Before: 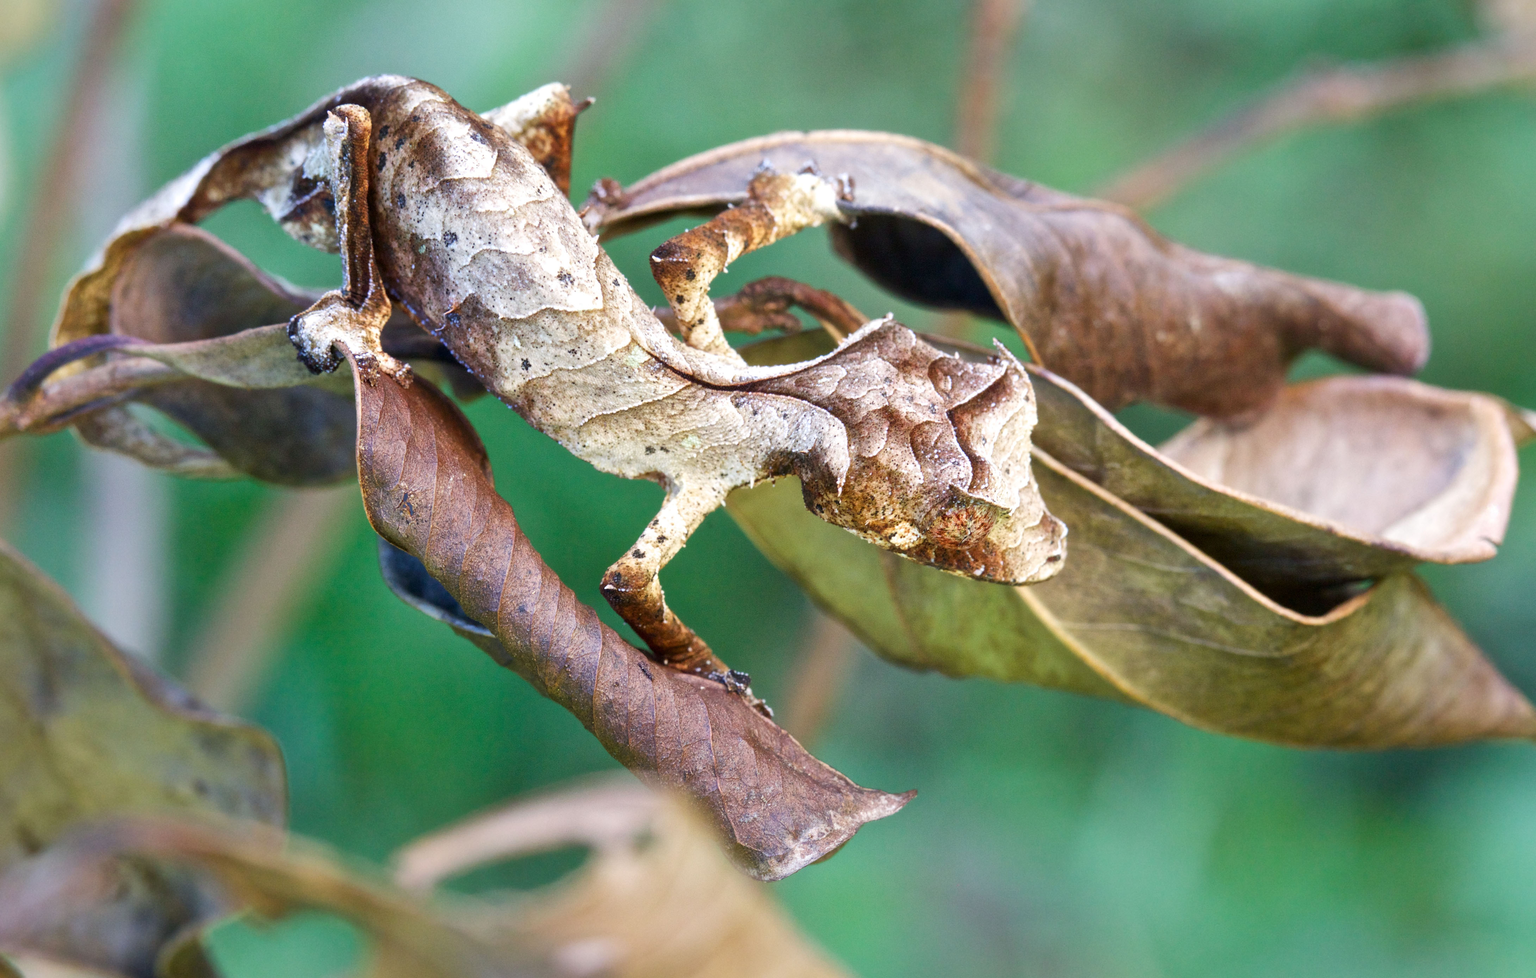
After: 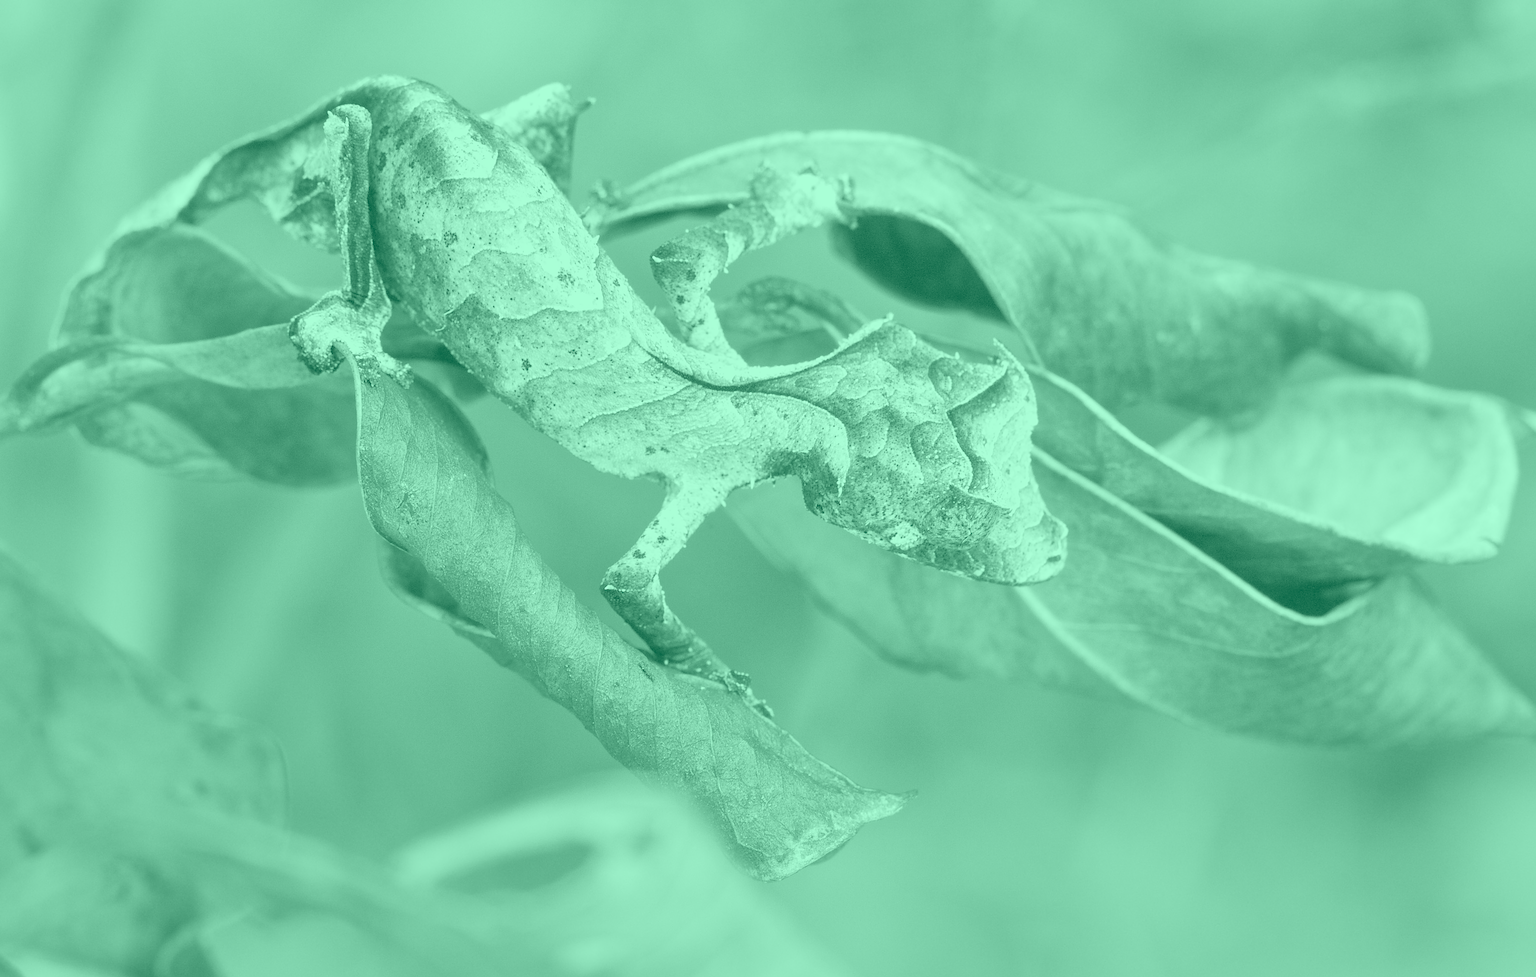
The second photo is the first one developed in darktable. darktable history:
levels: levels [0.016, 0.492, 0.969]
exposure: black level correction 0, exposure 0.7 EV, compensate exposure bias true, compensate highlight preservation false
contrast brightness saturation: brightness 0.28
contrast equalizer: y [[0.5 ×6], [0.5 ×6], [0.5, 0.5, 0.501, 0.545, 0.707, 0.863], [0 ×6], [0 ×6]]
sharpen: on, module defaults
color contrast: green-magenta contrast 0.3, blue-yellow contrast 0.15
colorize: hue 147.6°, saturation 65%, lightness 21.64%
